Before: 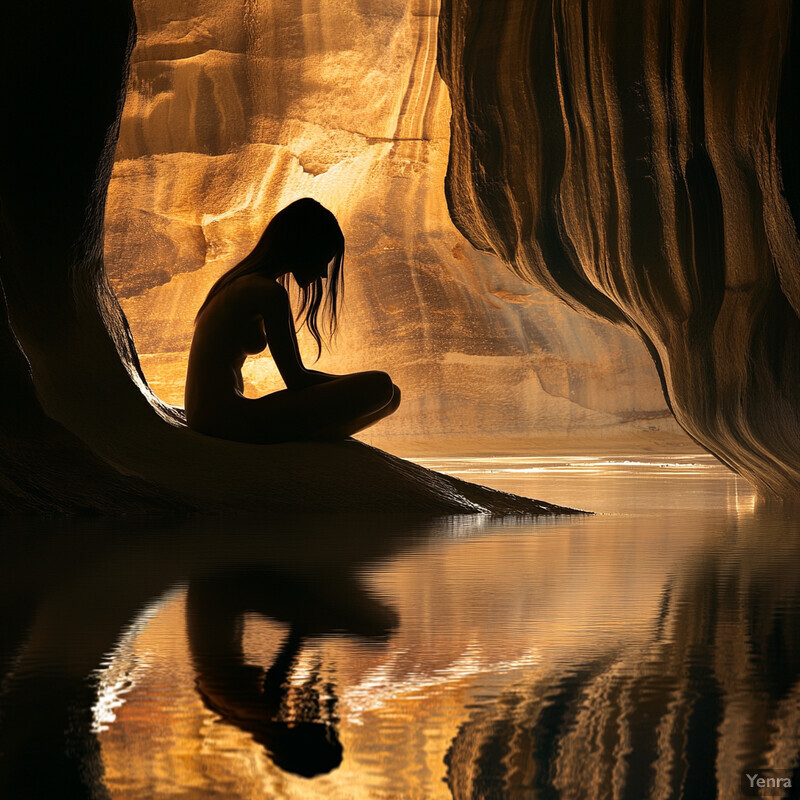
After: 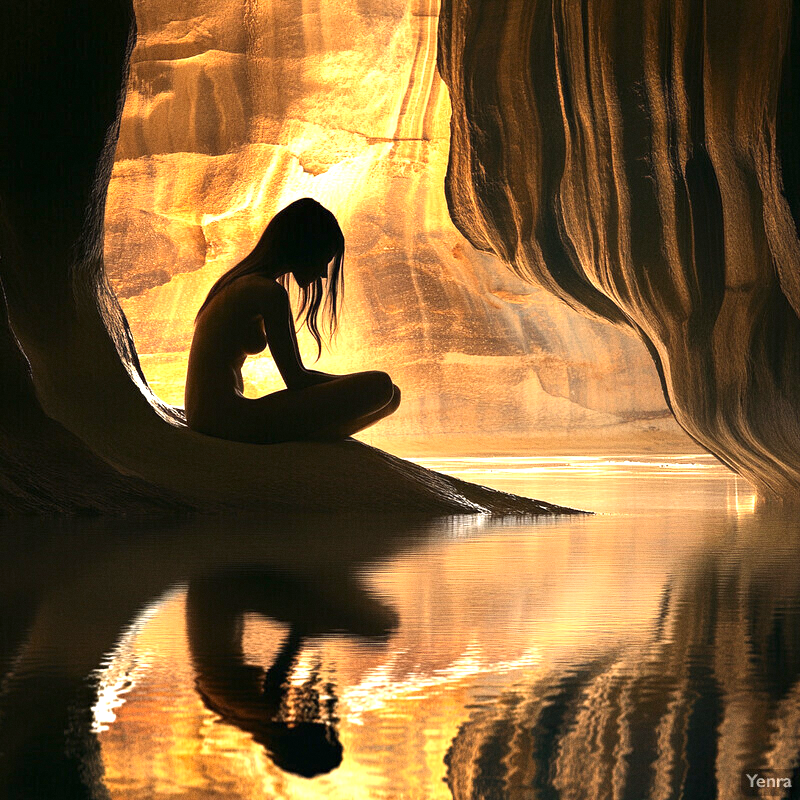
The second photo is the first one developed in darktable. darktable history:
exposure: black level correction 0, exposure 1.1 EV, compensate highlight preservation false
grain: on, module defaults
